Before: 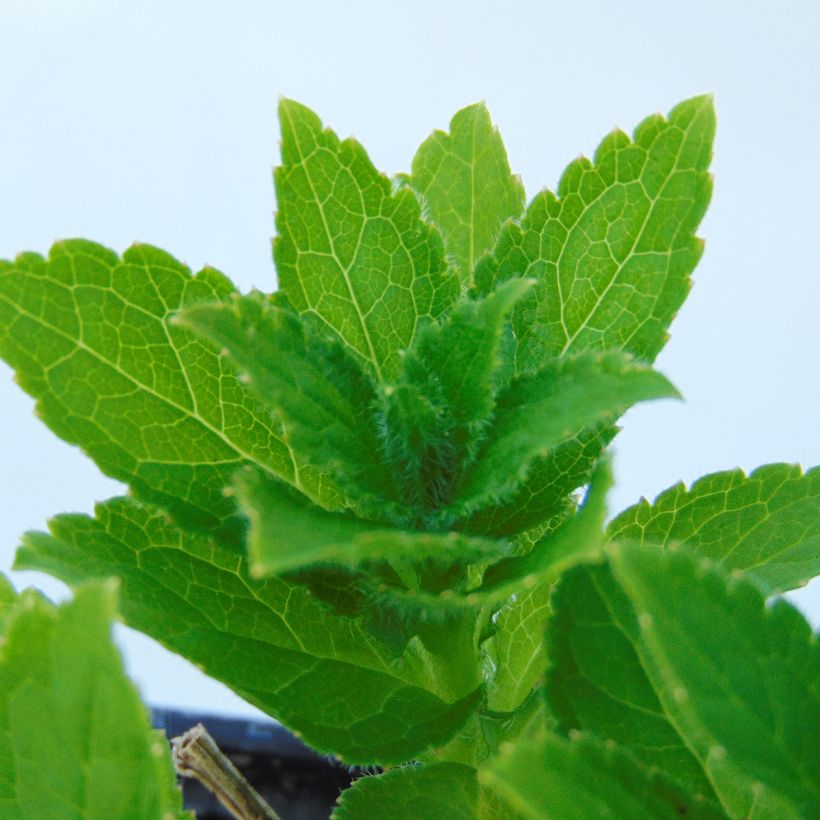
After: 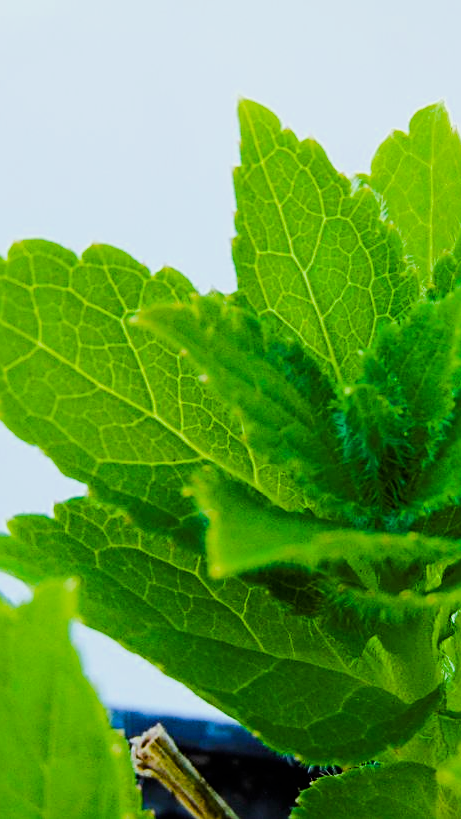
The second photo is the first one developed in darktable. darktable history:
crop: left 5.114%, right 38.589%
sharpen: on, module defaults
color balance rgb: global offset › luminance -0.37%, perceptual saturation grading › highlights -17.77%, perceptual saturation grading › mid-tones 33.1%, perceptual saturation grading › shadows 50.52%, perceptual brilliance grading › highlights 20%, perceptual brilliance grading › mid-tones 20%, perceptual brilliance grading › shadows -20%, global vibrance 50%
filmic rgb: black relative exposure -7.65 EV, white relative exposure 4.56 EV, hardness 3.61, contrast 1.05
